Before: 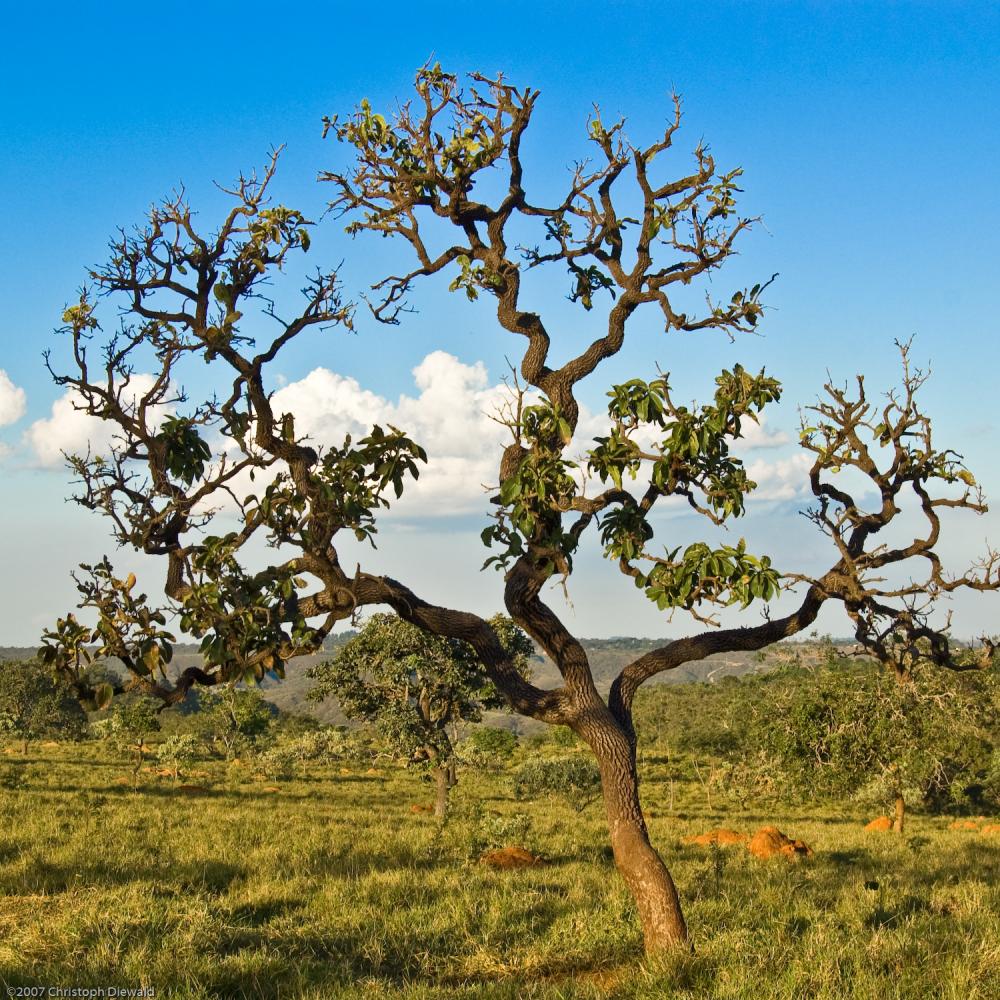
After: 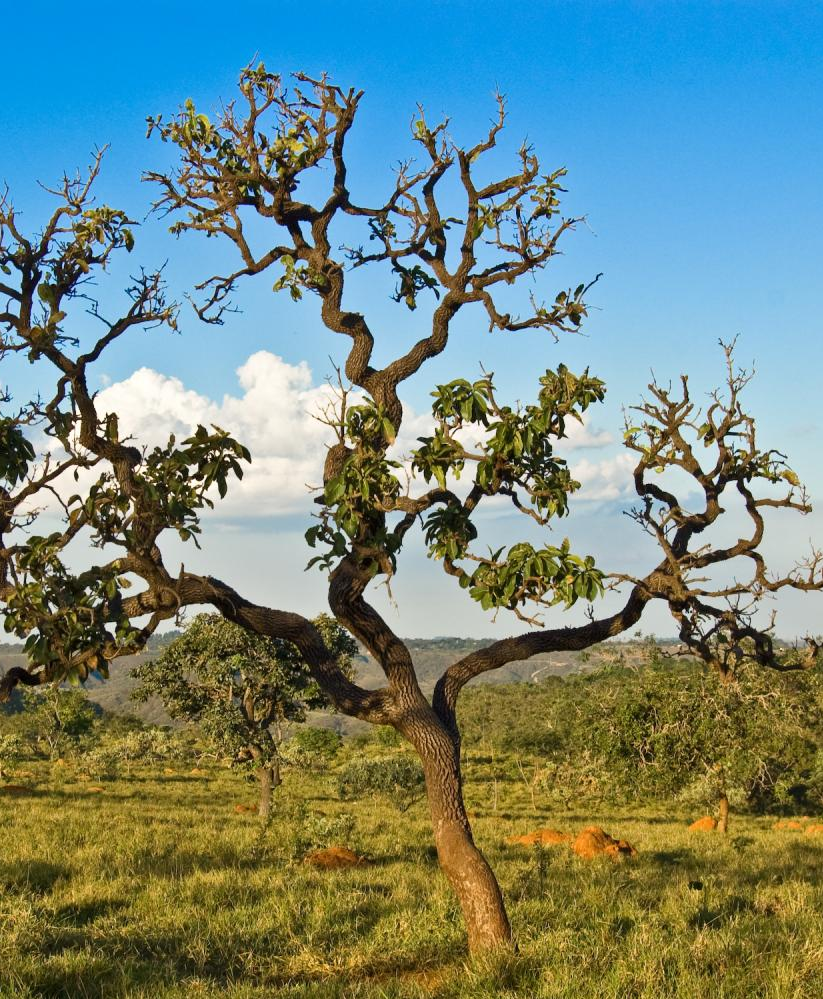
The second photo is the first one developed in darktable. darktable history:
crop: left 17.612%, bottom 0.026%
